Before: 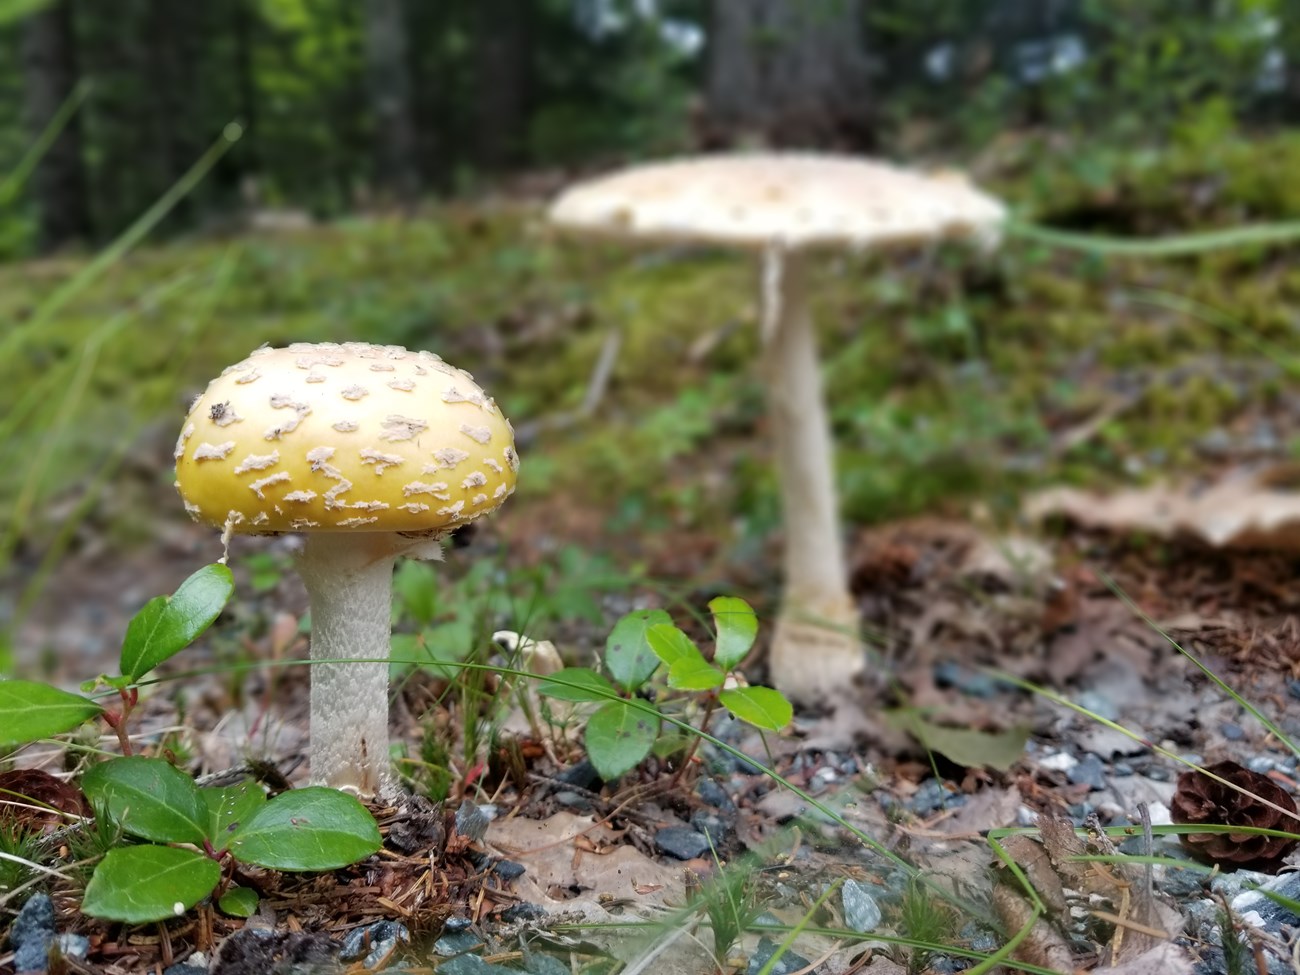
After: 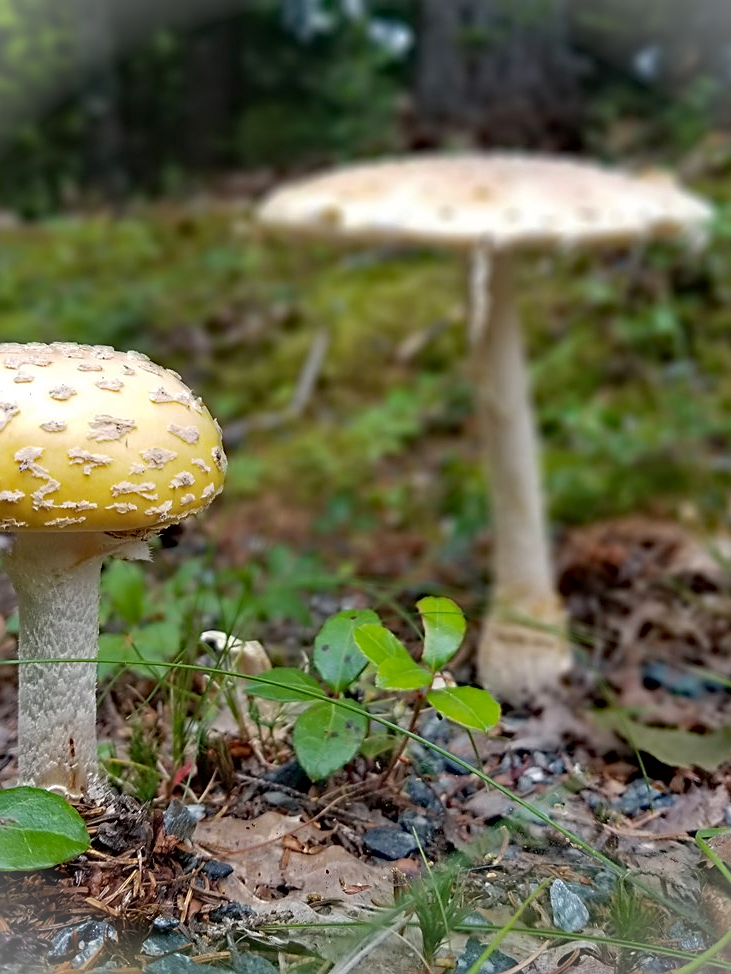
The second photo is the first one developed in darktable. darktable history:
haze removal: strength 0.4, distance 0.22, compatibility mode true, adaptive false
contrast brightness saturation: saturation -0.05
sharpen: on, module defaults
crop and rotate: left 22.516%, right 21.234%
vignetting: fall-off start 100%, brightness 0.3, saturation 0
